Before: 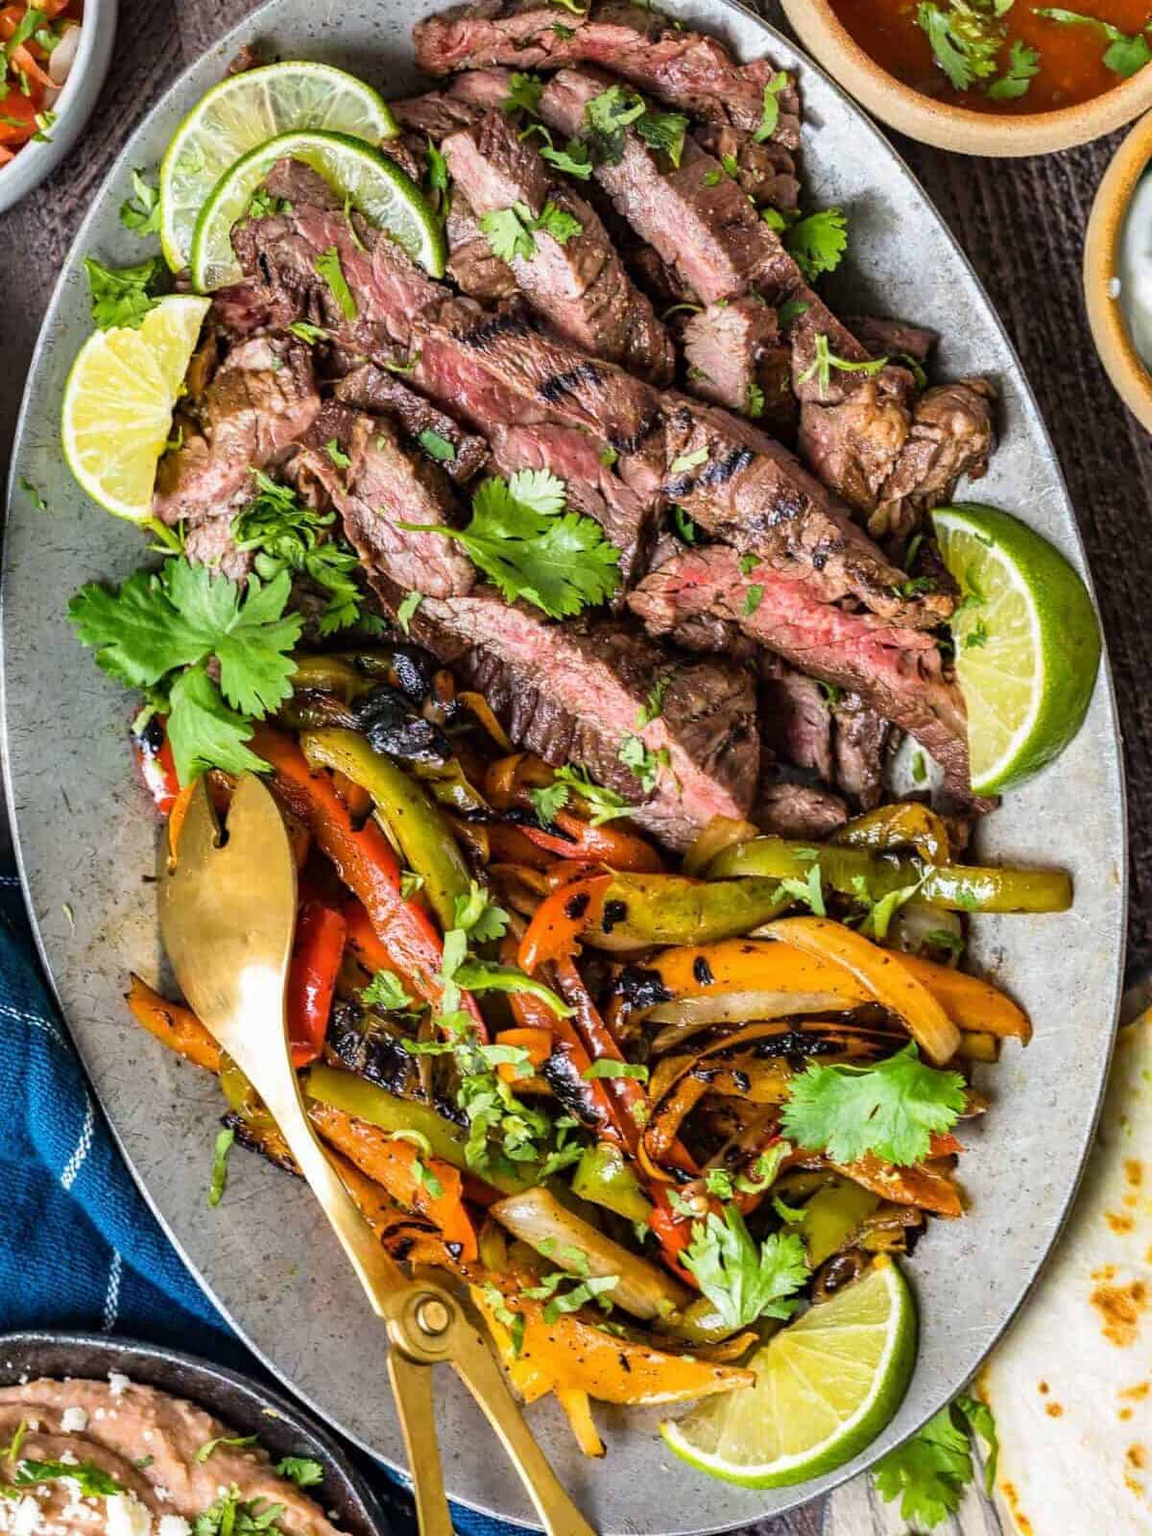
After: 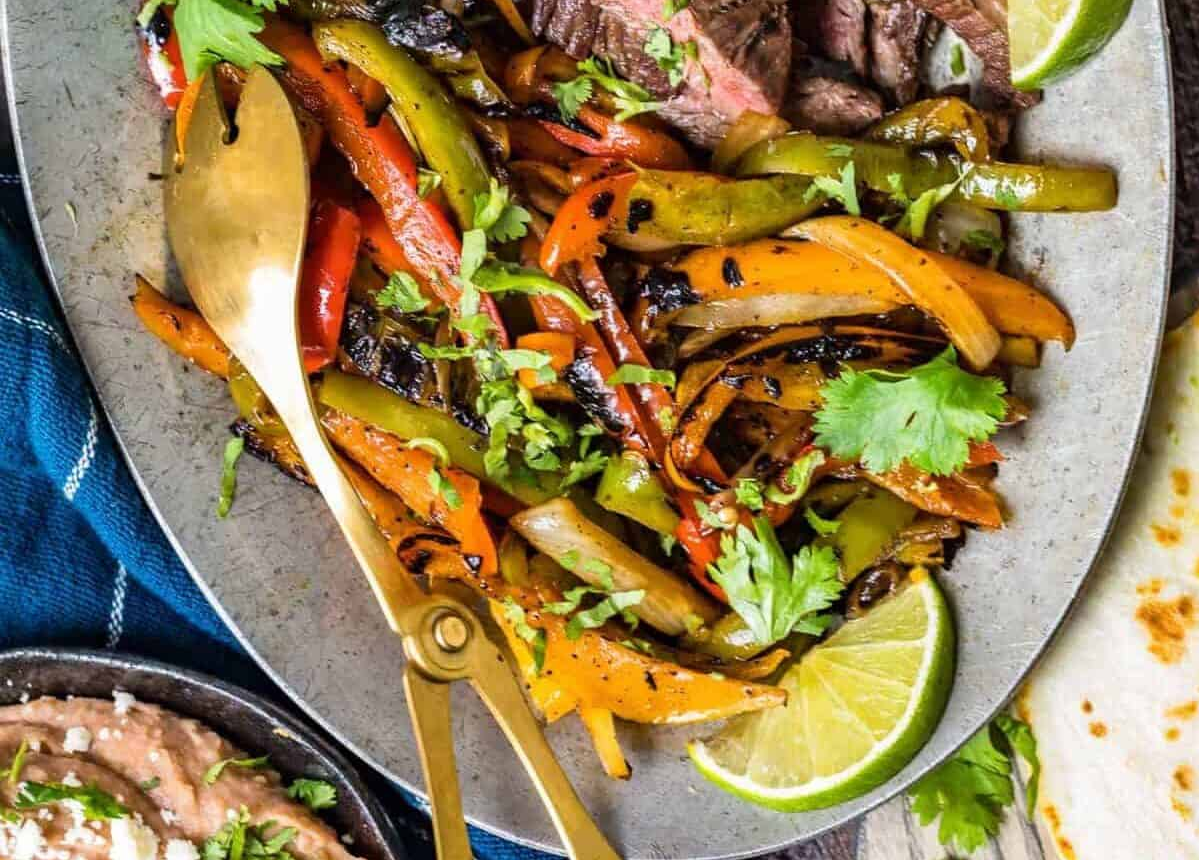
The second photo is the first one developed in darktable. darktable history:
crop and rotate: top 46.203%, right 0.05%
